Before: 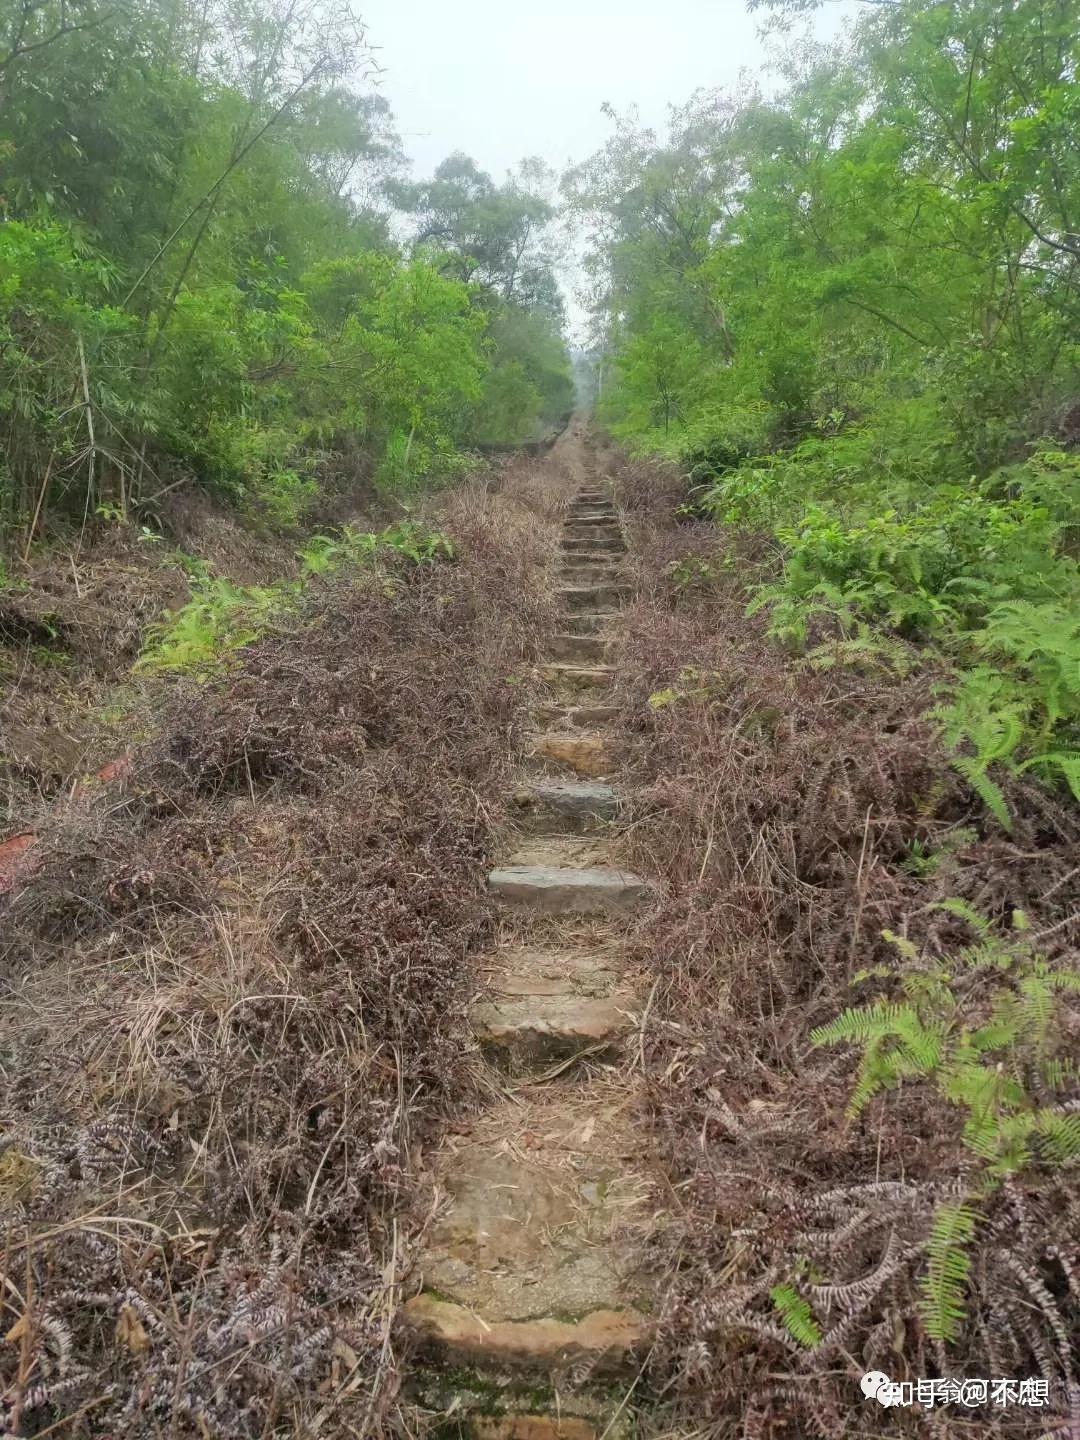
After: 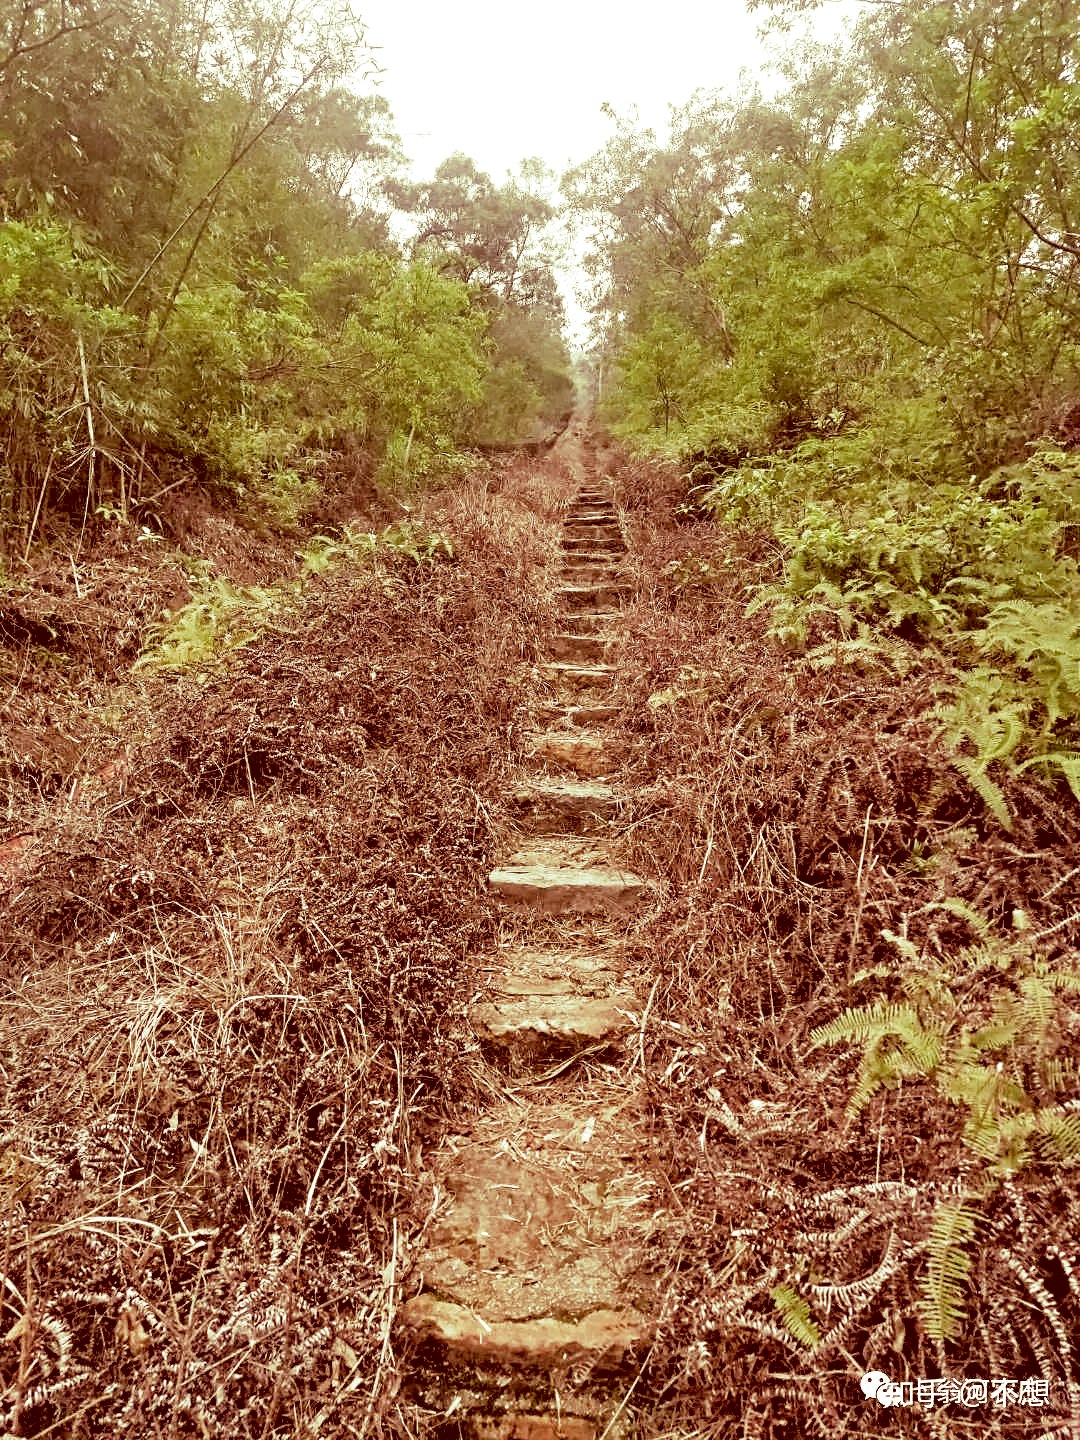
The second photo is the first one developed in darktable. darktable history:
color correction: highlights a* 9.03, highlights b* 8.71, shadows a* 40, shadows b* 40, saturation 0.8
contrast equalizer: octaves 7, y [[0.5, 0.542, 0.583, 0.625, 0.667, 0.708], [0.5 ×6], [0.5 ×6], [0 ×6], [0 ×6]]
split-toning: shadows › hue 290.82°, shadows › saturation 0.34, highlights › saturation 0.38, balance 0, compress 50%
rgb levels: levels [[0.013, 0.434, 0.89], [0, 0.5, 1], [0, 0.5, 1]]
